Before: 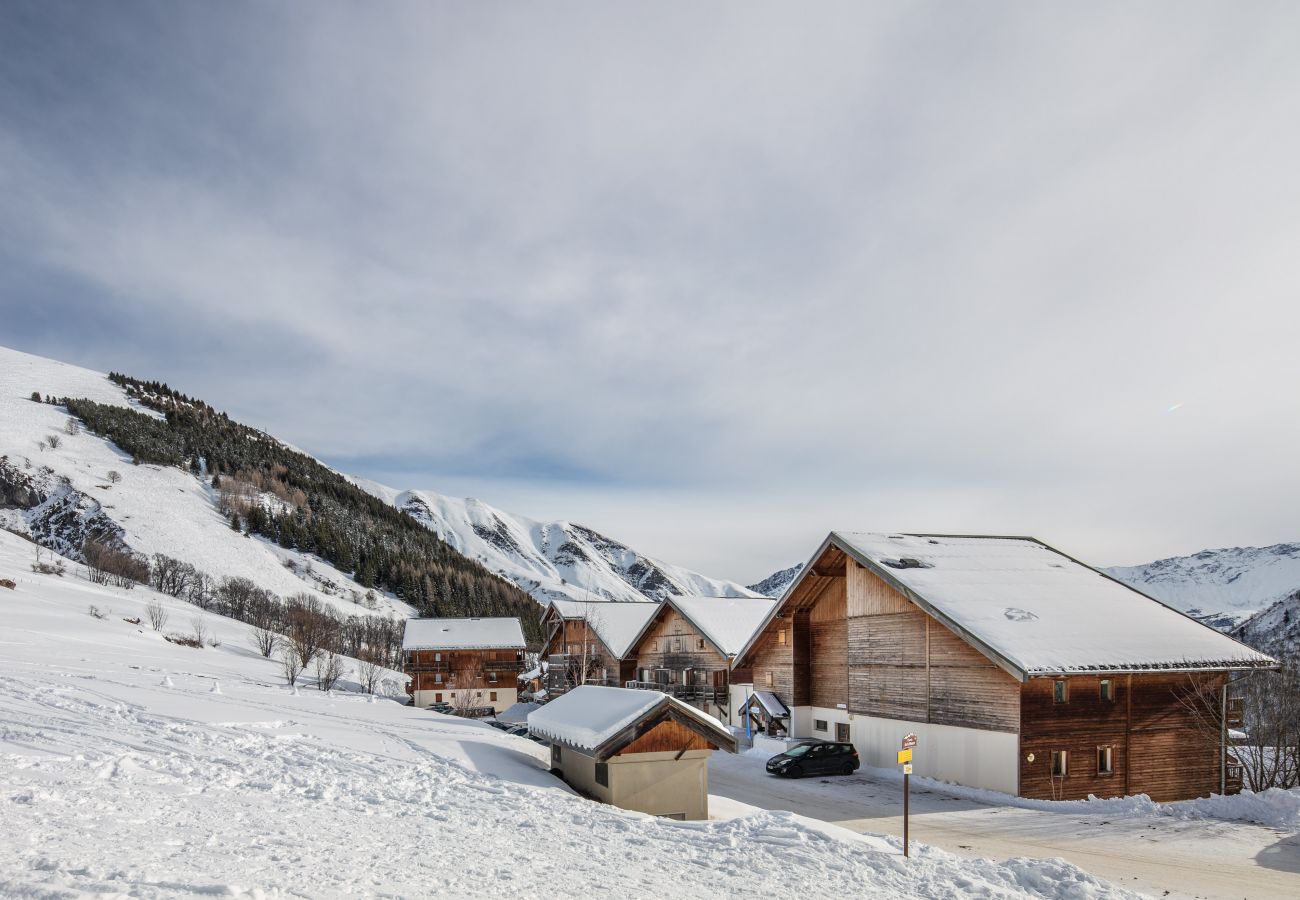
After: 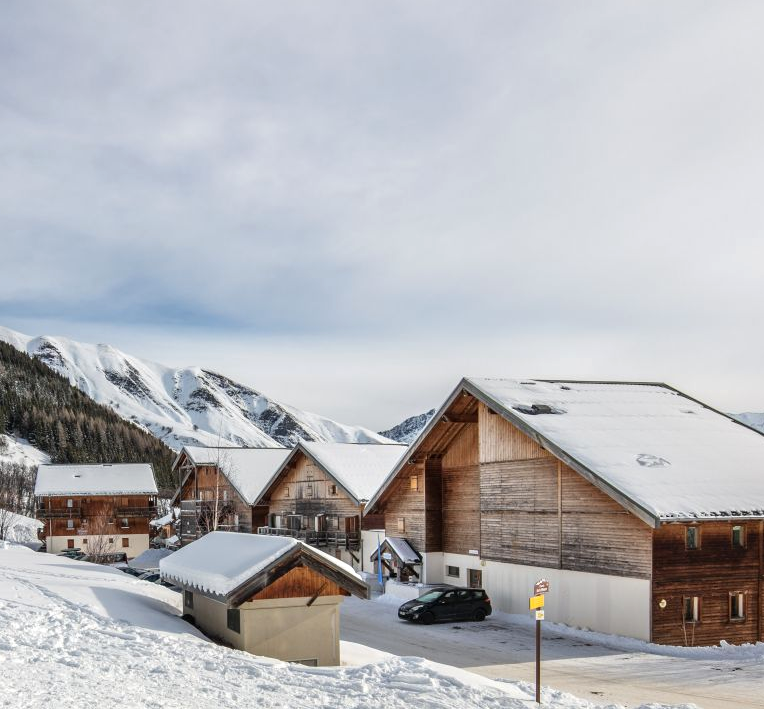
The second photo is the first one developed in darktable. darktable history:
exposure: compensate highlight preservation false
levels: levels [0, 0.474, 0.947]
crop and rotate: left 28.442%, top 17.174%, right 12.768%, bottom 3.948%
